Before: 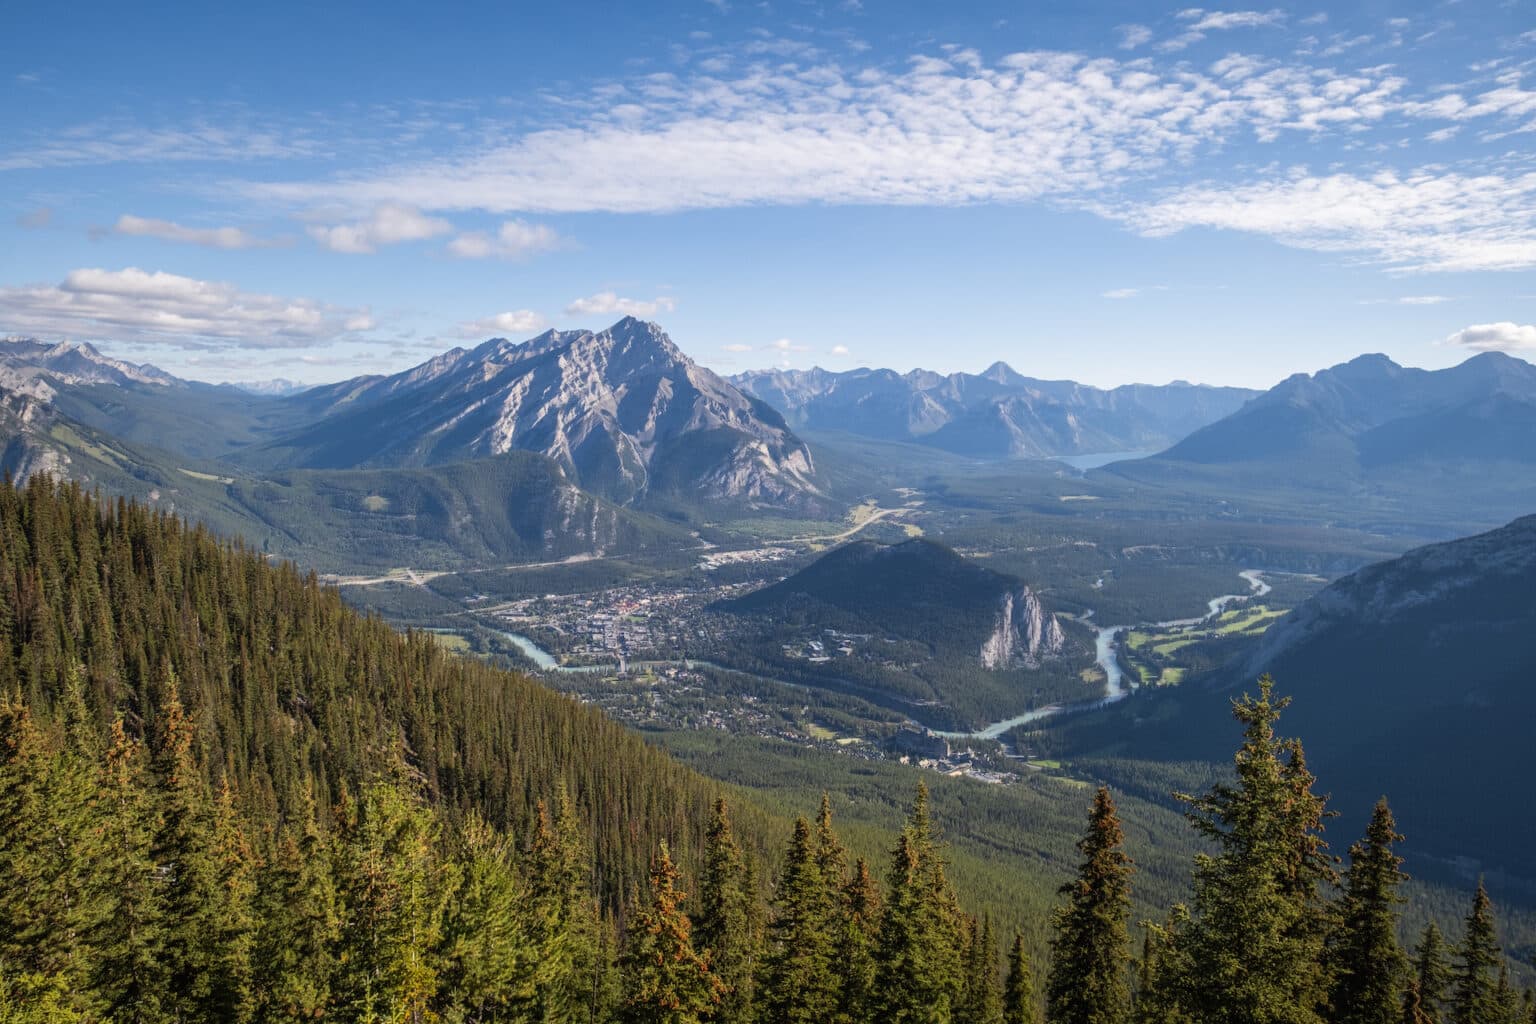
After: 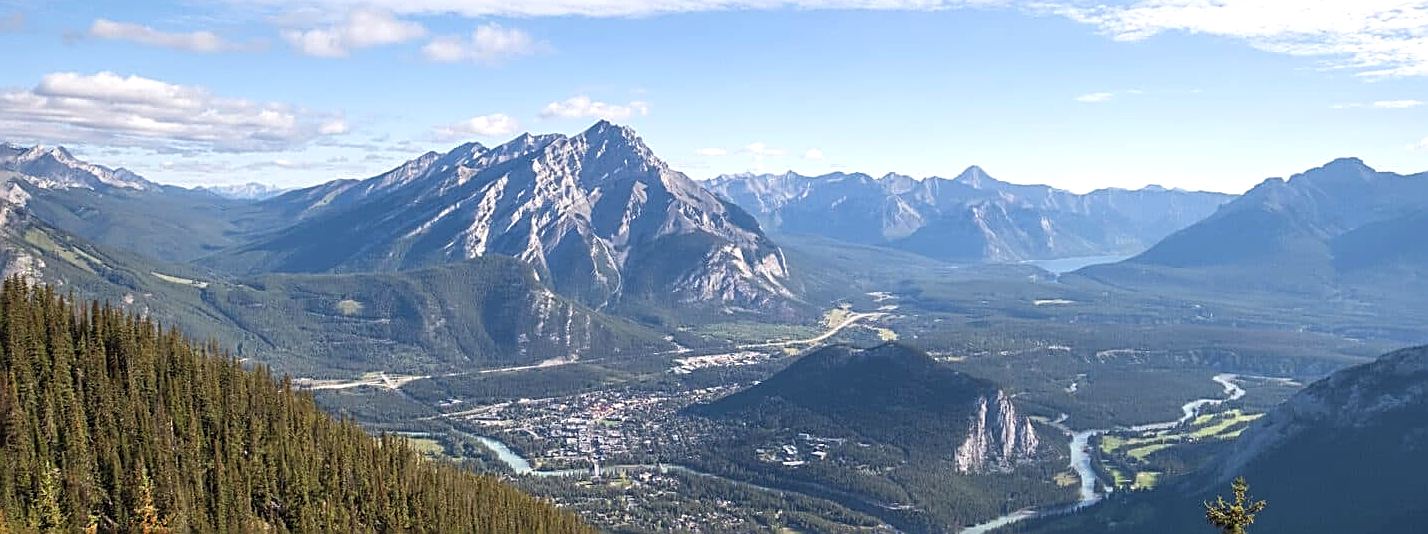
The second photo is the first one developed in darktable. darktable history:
exposure: exposure 0.376 EV, compensate highlight preservation false
crop: left 1.744%, top 19.225%, right 5.069%, bottom 28.357%
sharpen: amount 0.901
levels: mode automatic, black 0.023%, white 99.97%, levels [0.062, 0.494, 0.925]
